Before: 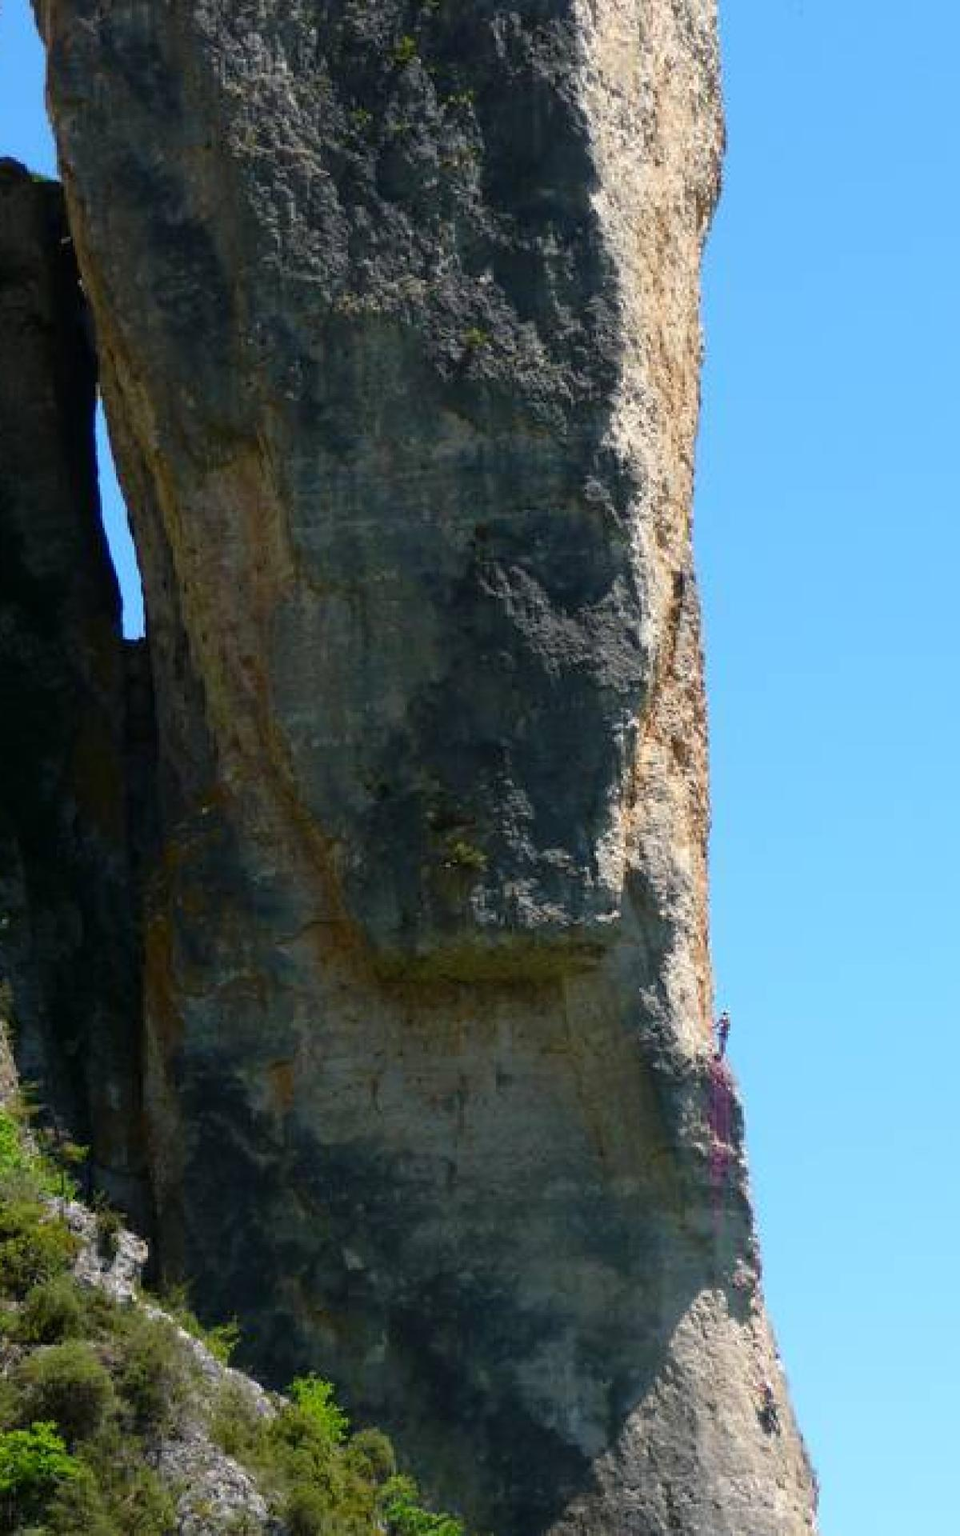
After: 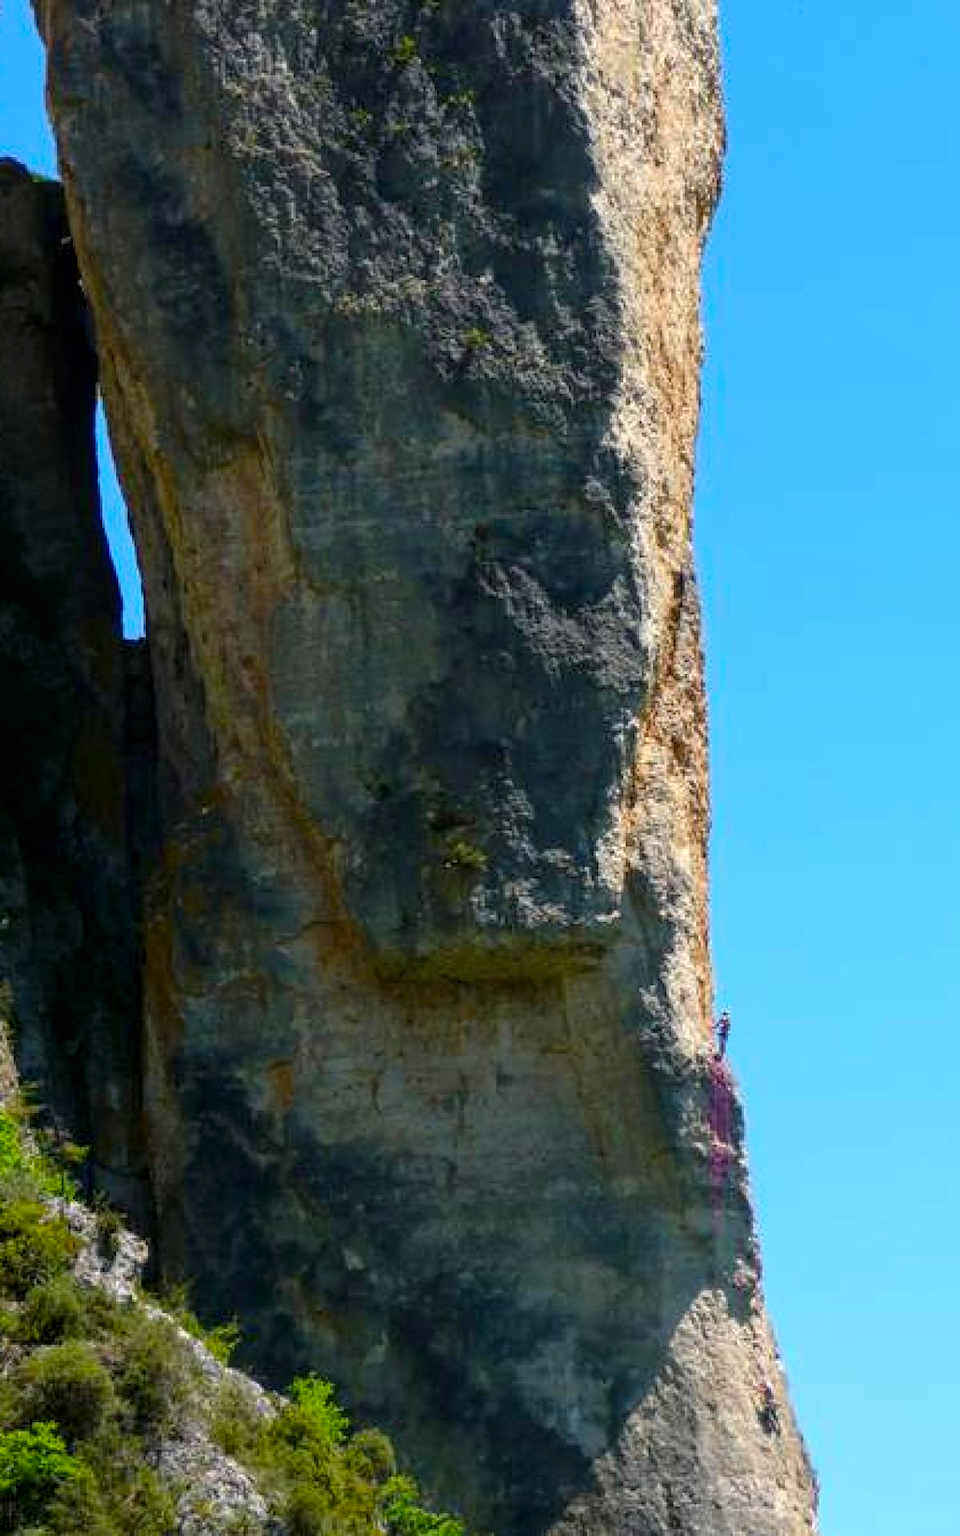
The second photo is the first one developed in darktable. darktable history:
color balance rgb: perceptual saturation grading › global saturation 20%, global vibrance 20%
local contrast: on, module defaults
